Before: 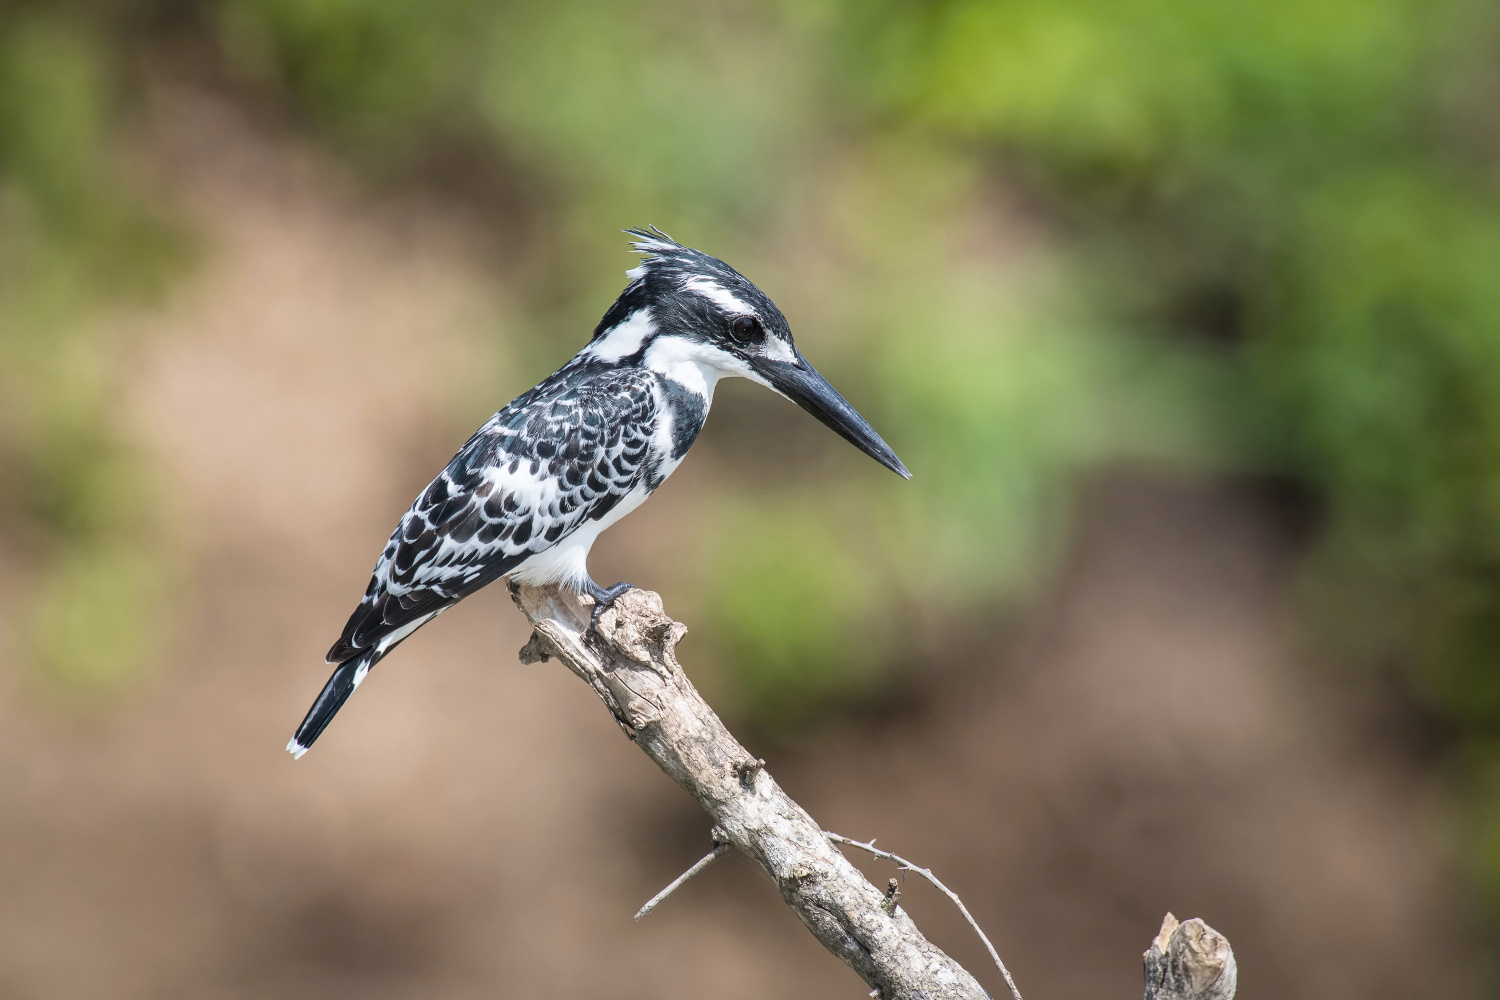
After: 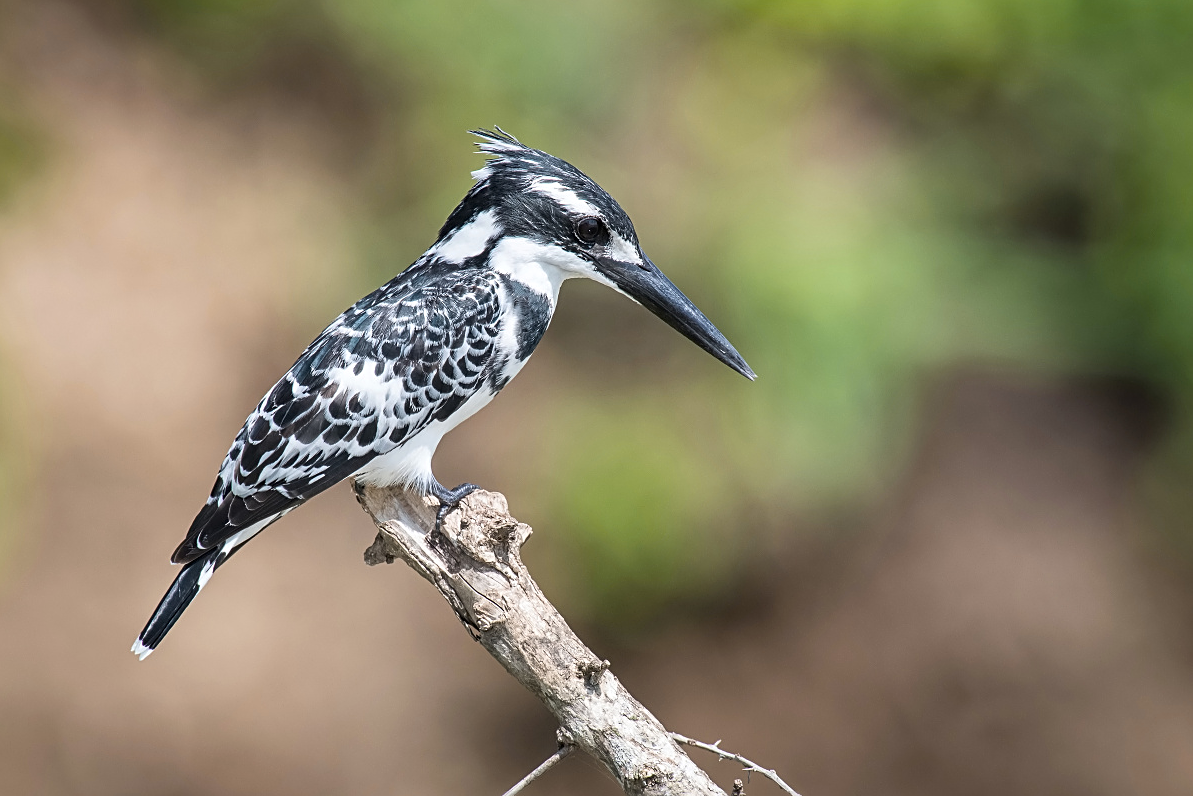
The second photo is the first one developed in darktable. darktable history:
crop and rotate: left 10.341%, top 9.978%, right 10.095%, bottom 10.404%
sharpen: on, module defaults
tone equalizer: mask exposure compensation -0.487 EV
